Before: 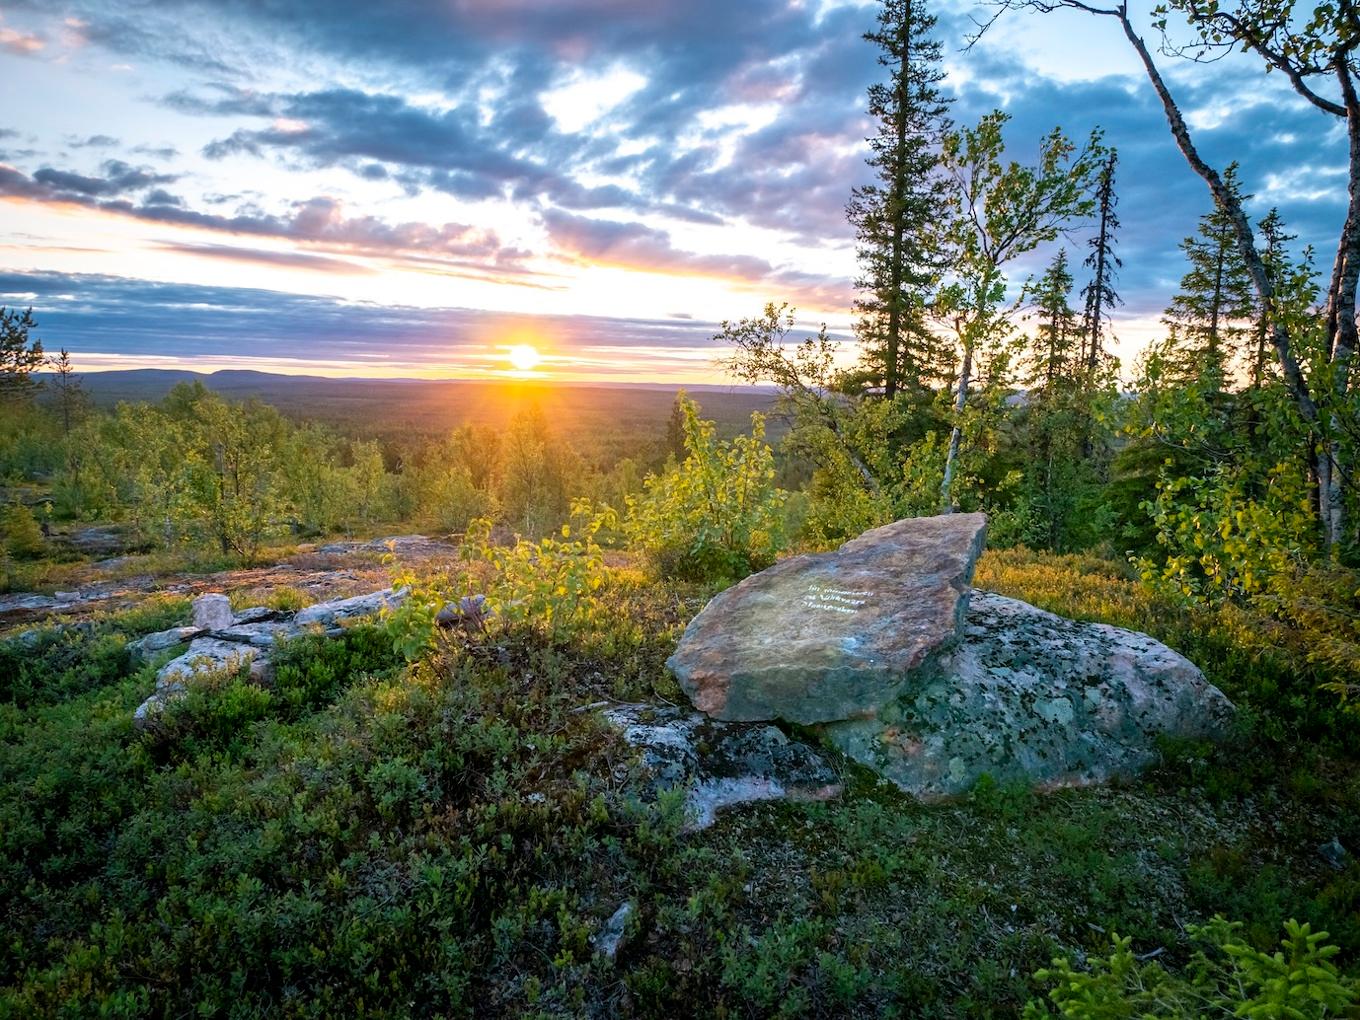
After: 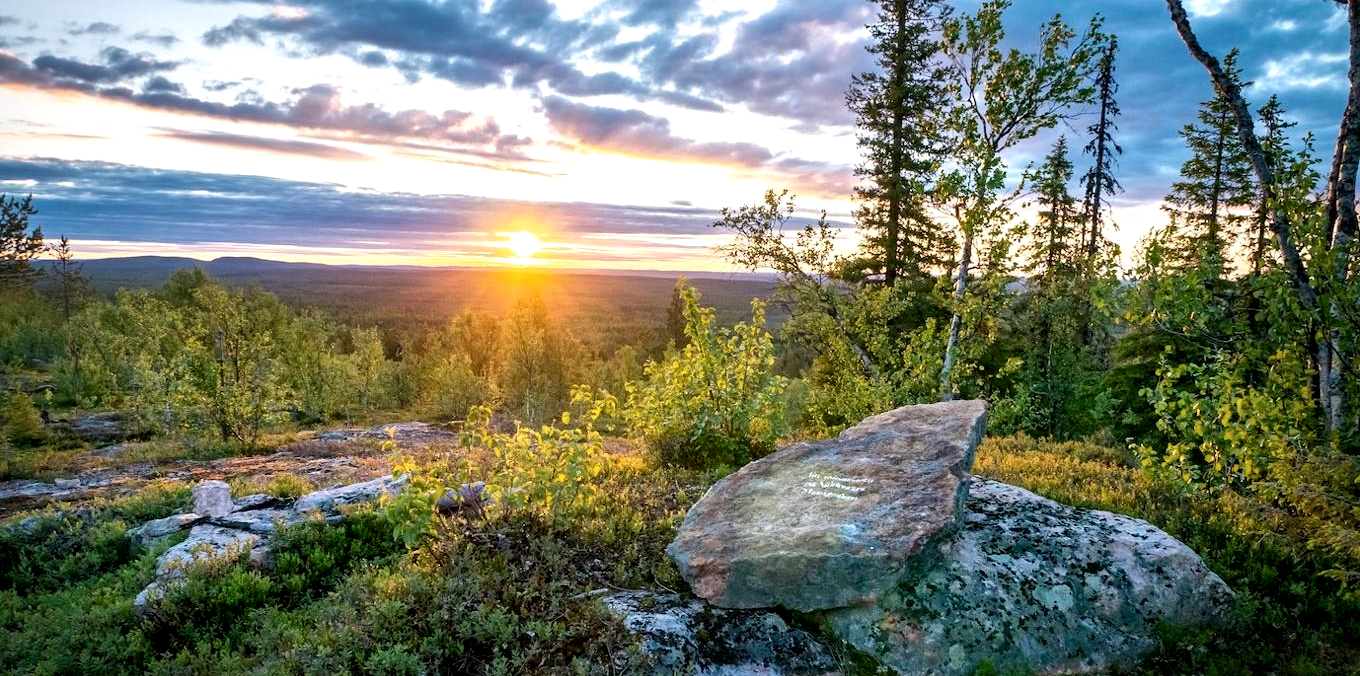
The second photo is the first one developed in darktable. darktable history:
local contrast: mode bilateral grid, contrast 24, coarseness 59, detail 151%, midtone range 0.2
crop: top 11.134%, bottom 22.512%
